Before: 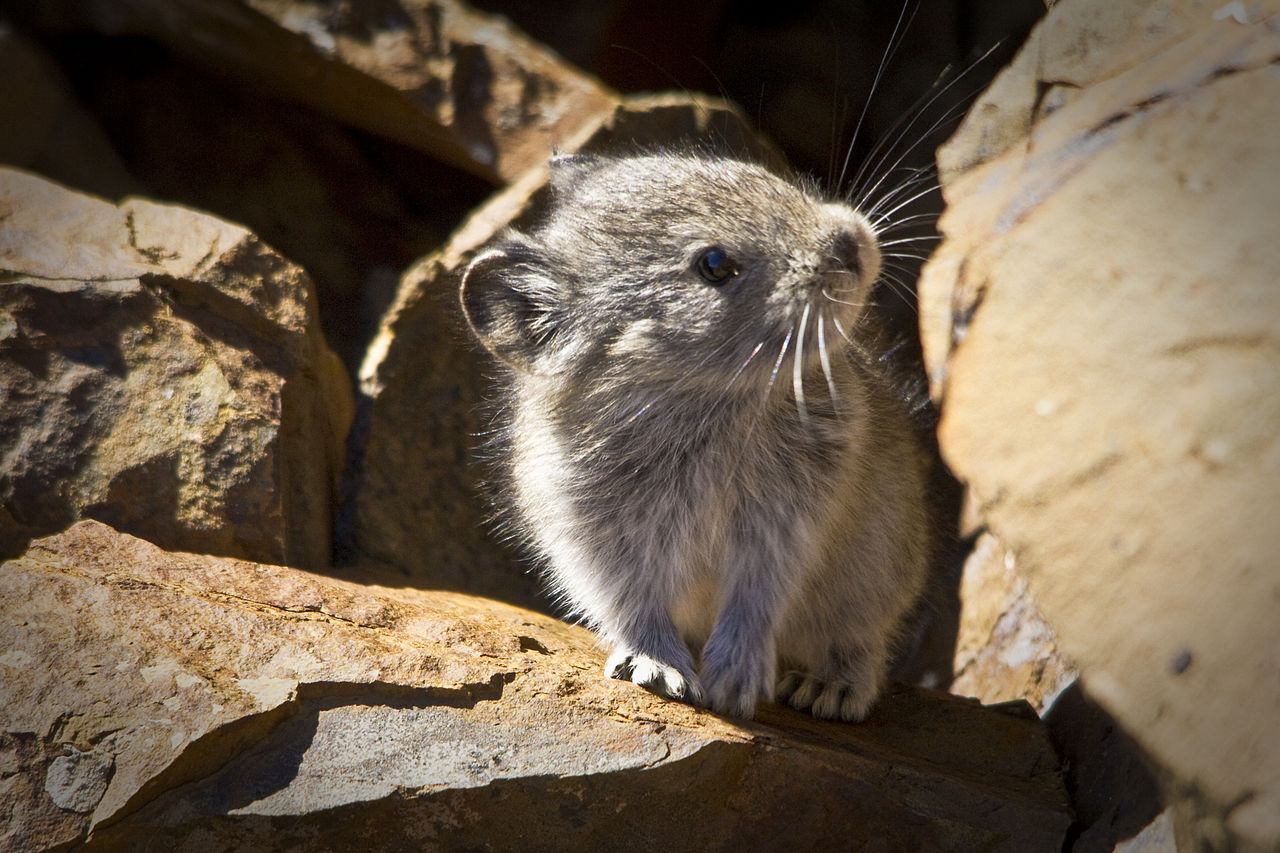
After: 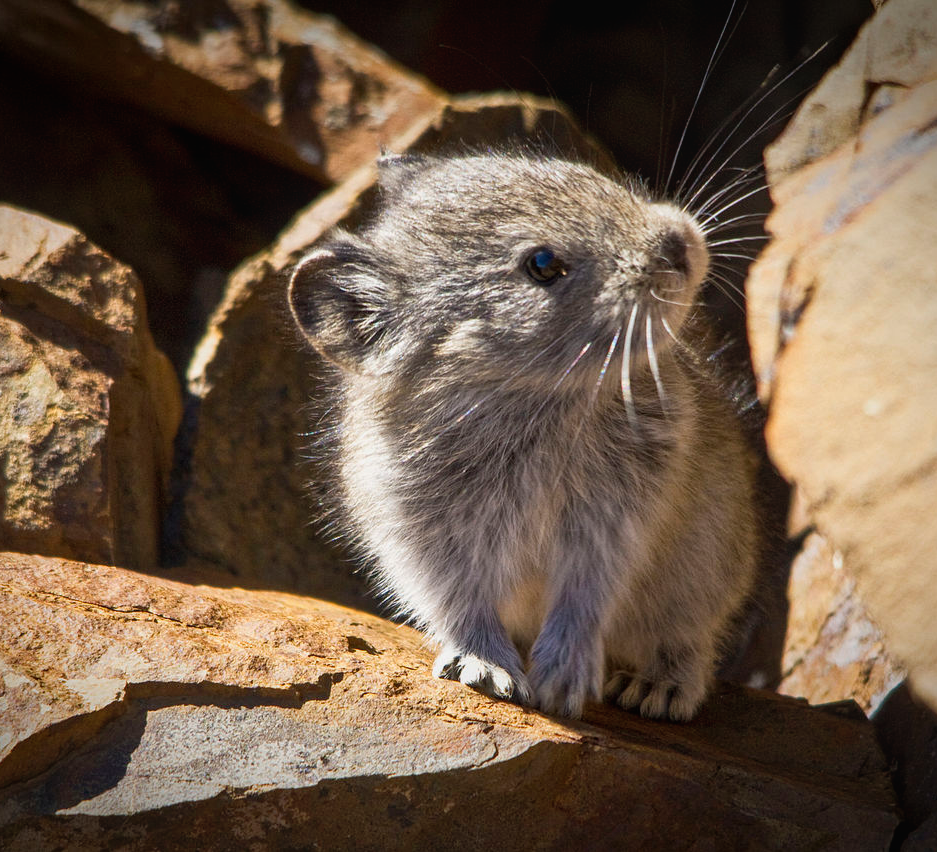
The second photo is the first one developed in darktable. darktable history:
local contrast: detail 110%
color balance: input saturation 99%
crop: left 13.443%, right 13.31%
